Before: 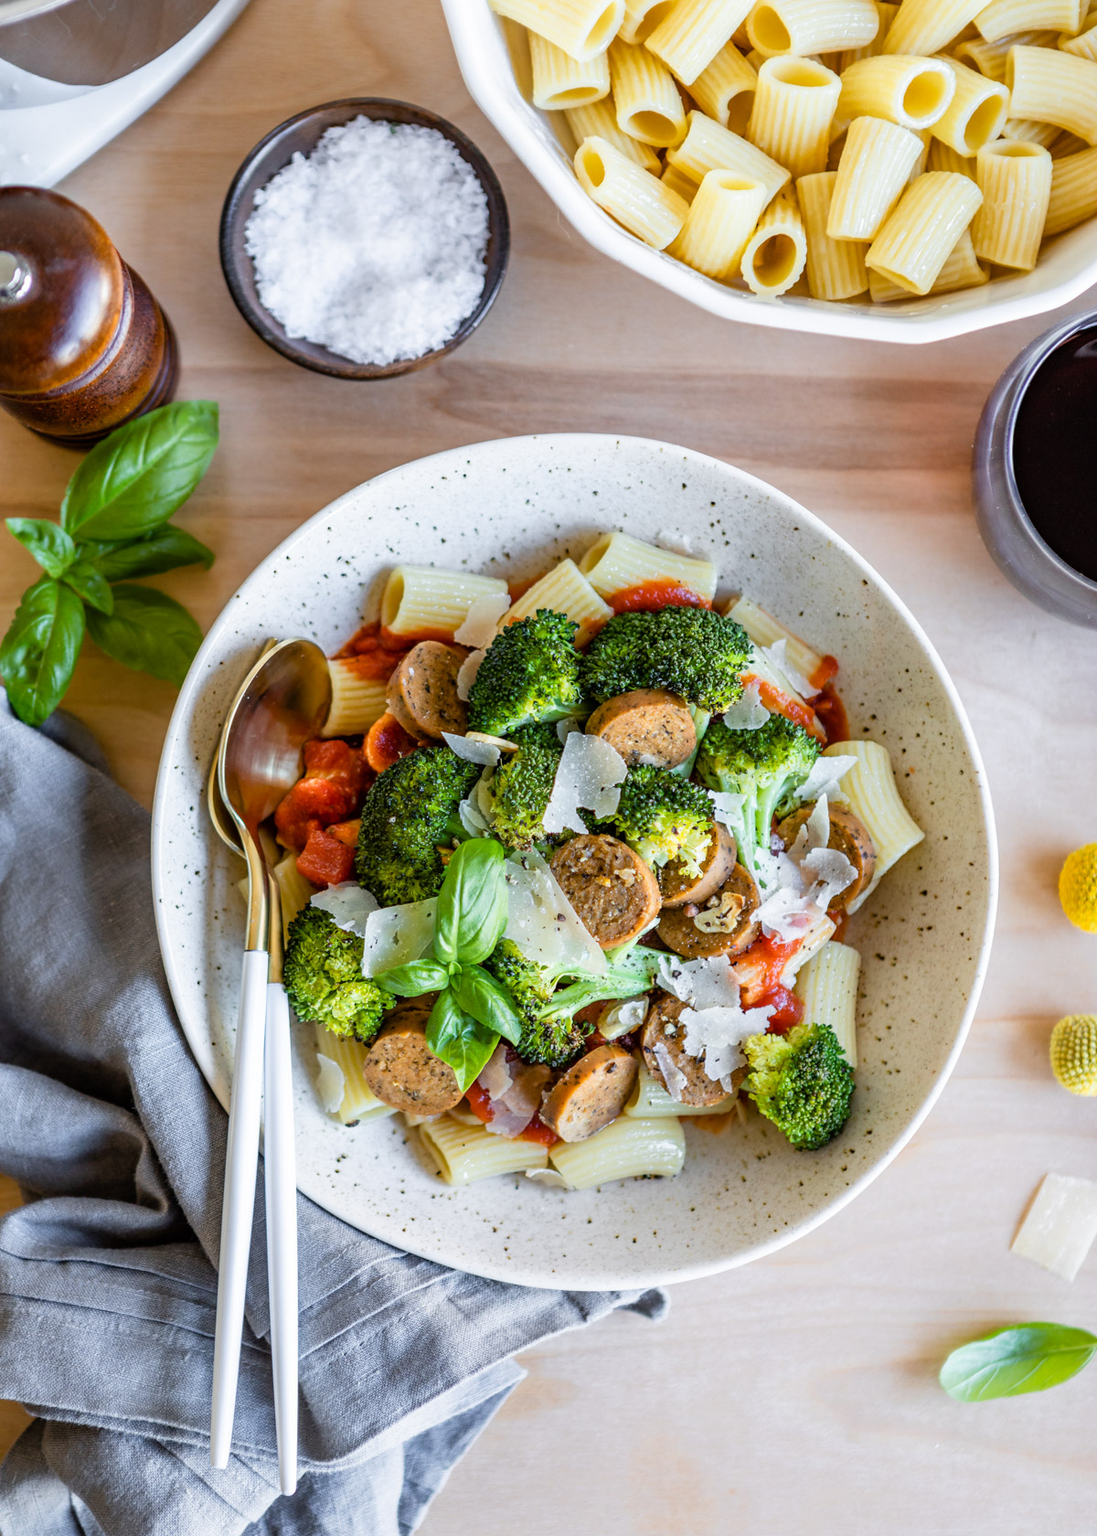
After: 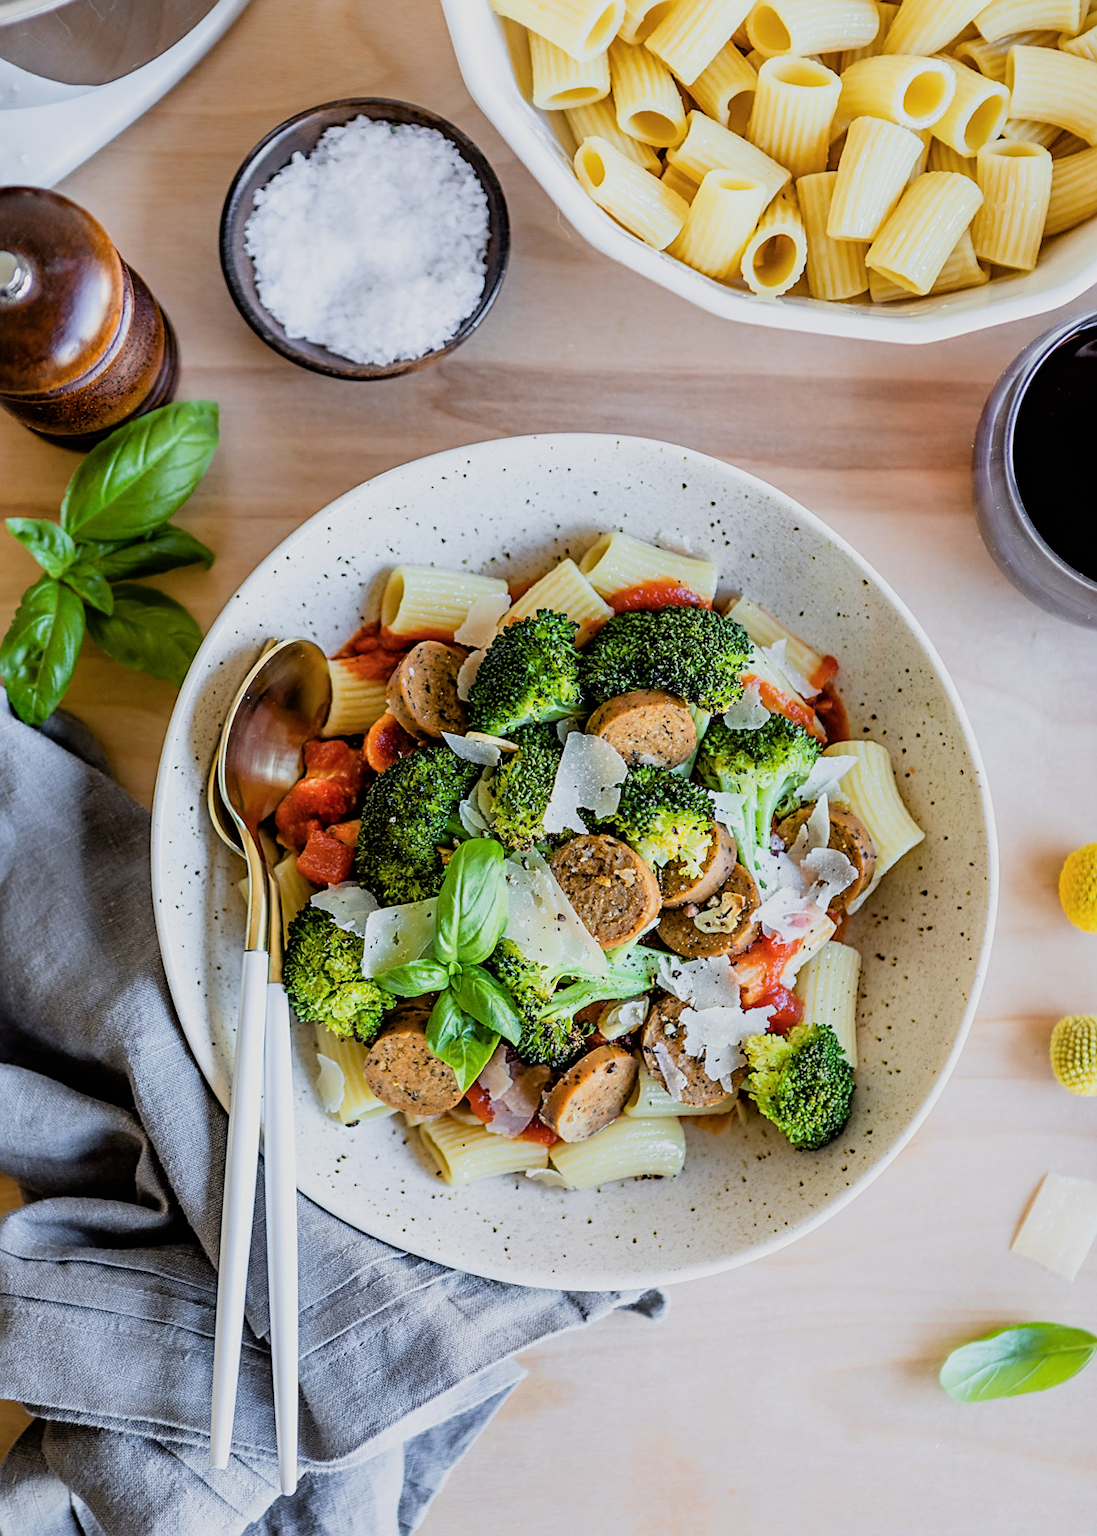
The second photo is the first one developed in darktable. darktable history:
sharpen: on, module defaults
color balance rgb: on, module defaults
filmic rgb: threshold 3 EV, hardness 4.17, latitude 50%, contrast 1.1, preserve chrominance max RGB, color science v6 (2022), contrast in shadows safe, contrast in highlights safe, enable highlight reconstruction true
